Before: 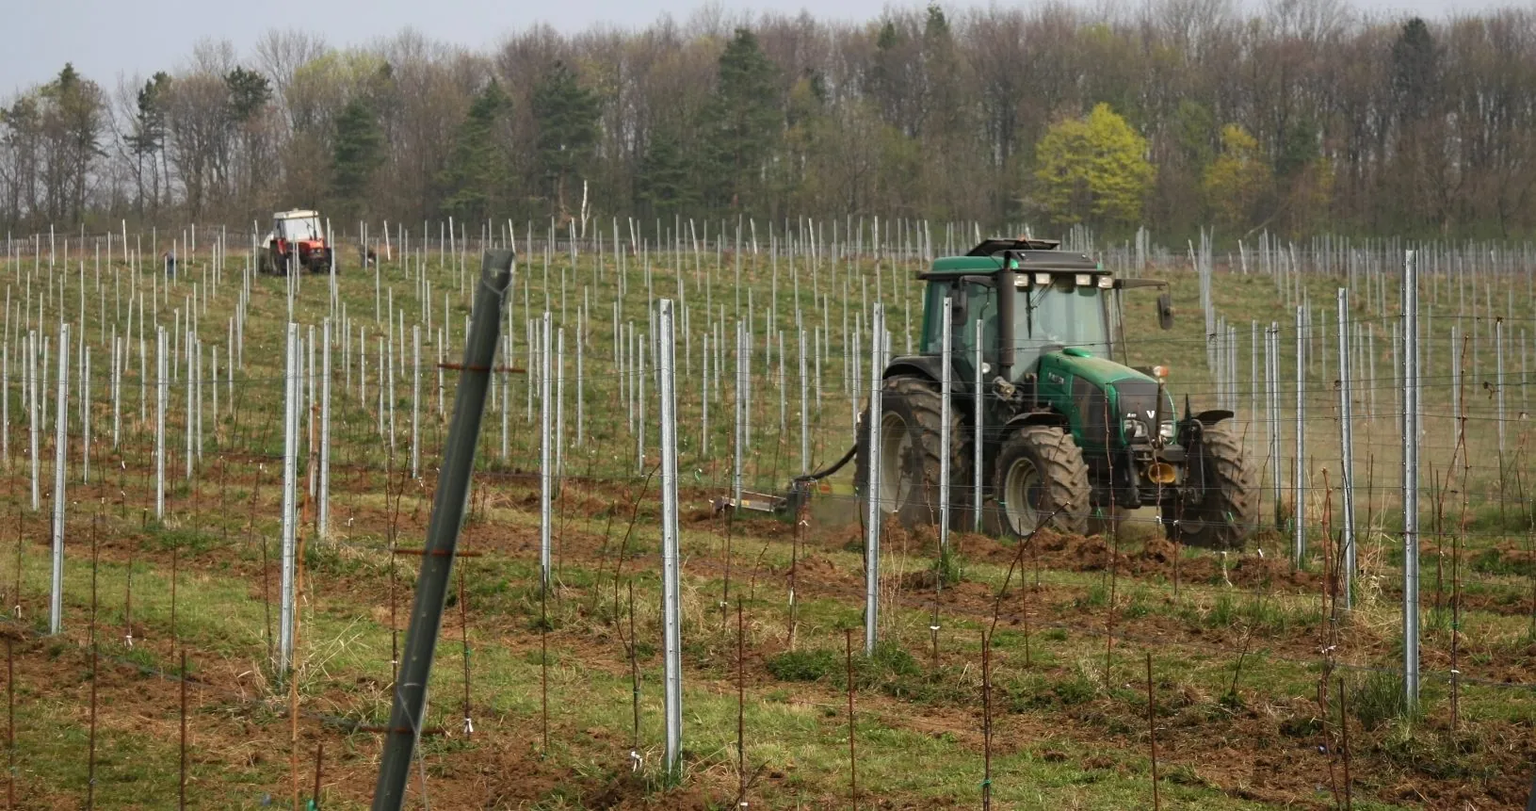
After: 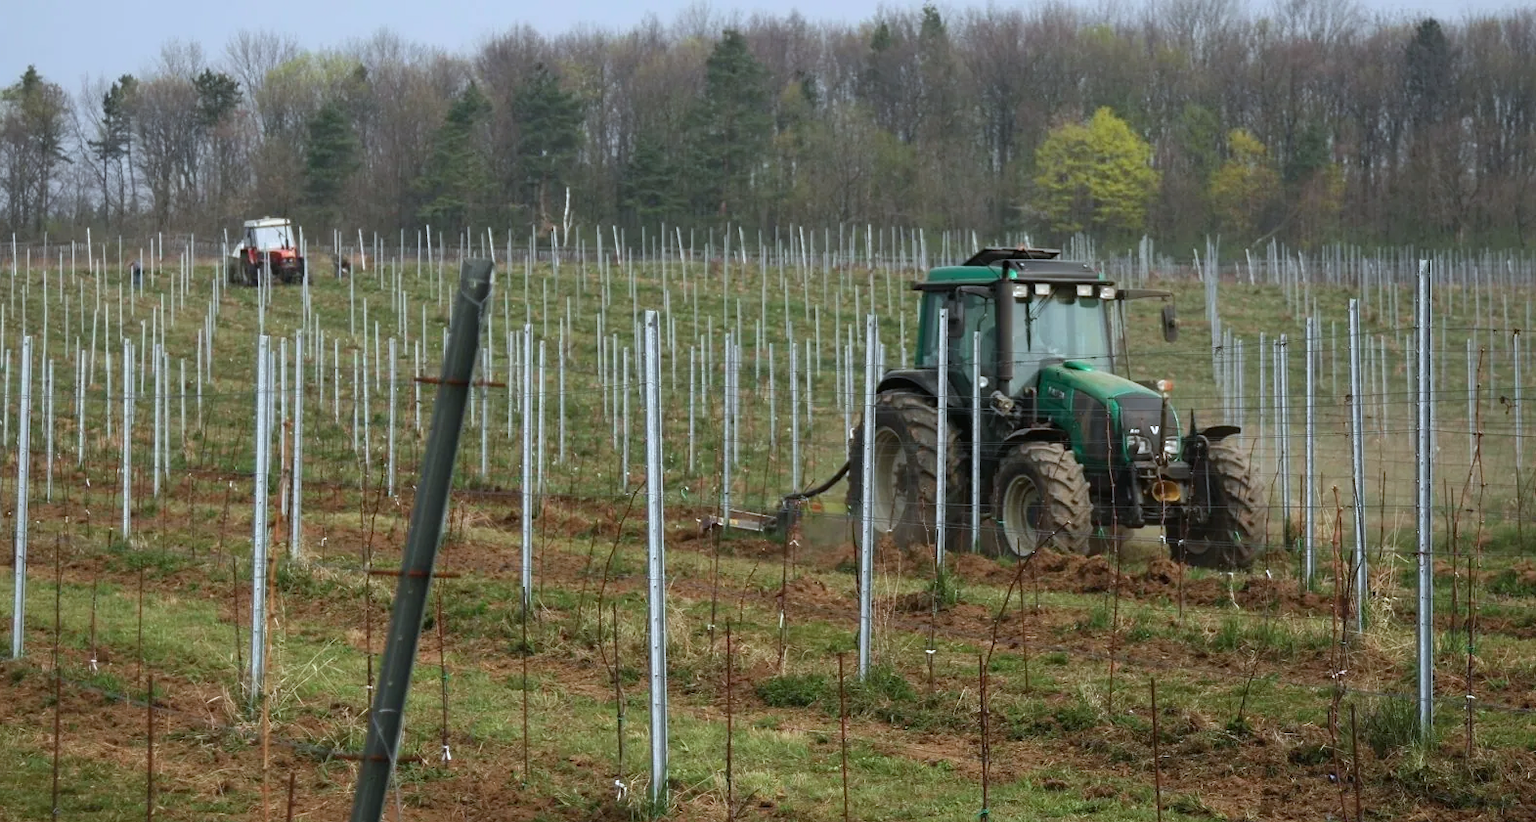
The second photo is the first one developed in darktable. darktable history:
crop and rotate: left 2.536%, right 1.107%, bottom 2.246%
color calibration: illuminant custom, x 0.368, y 0.373, temperature 4330.32 K
